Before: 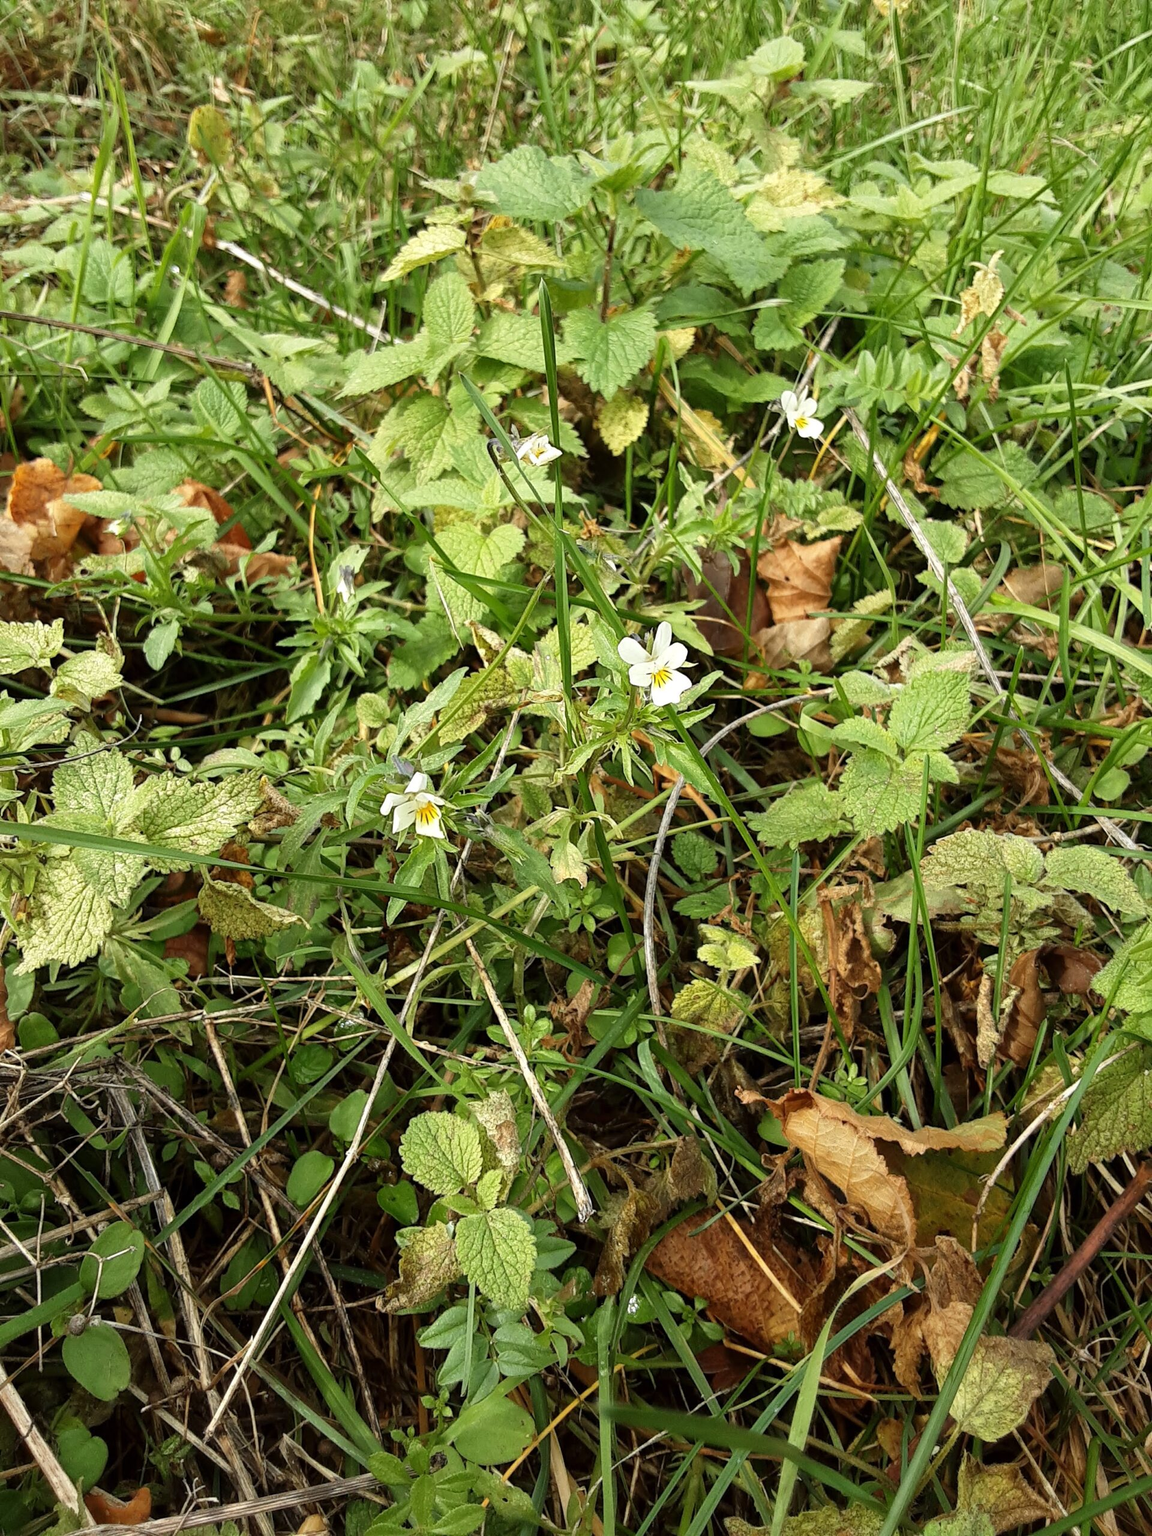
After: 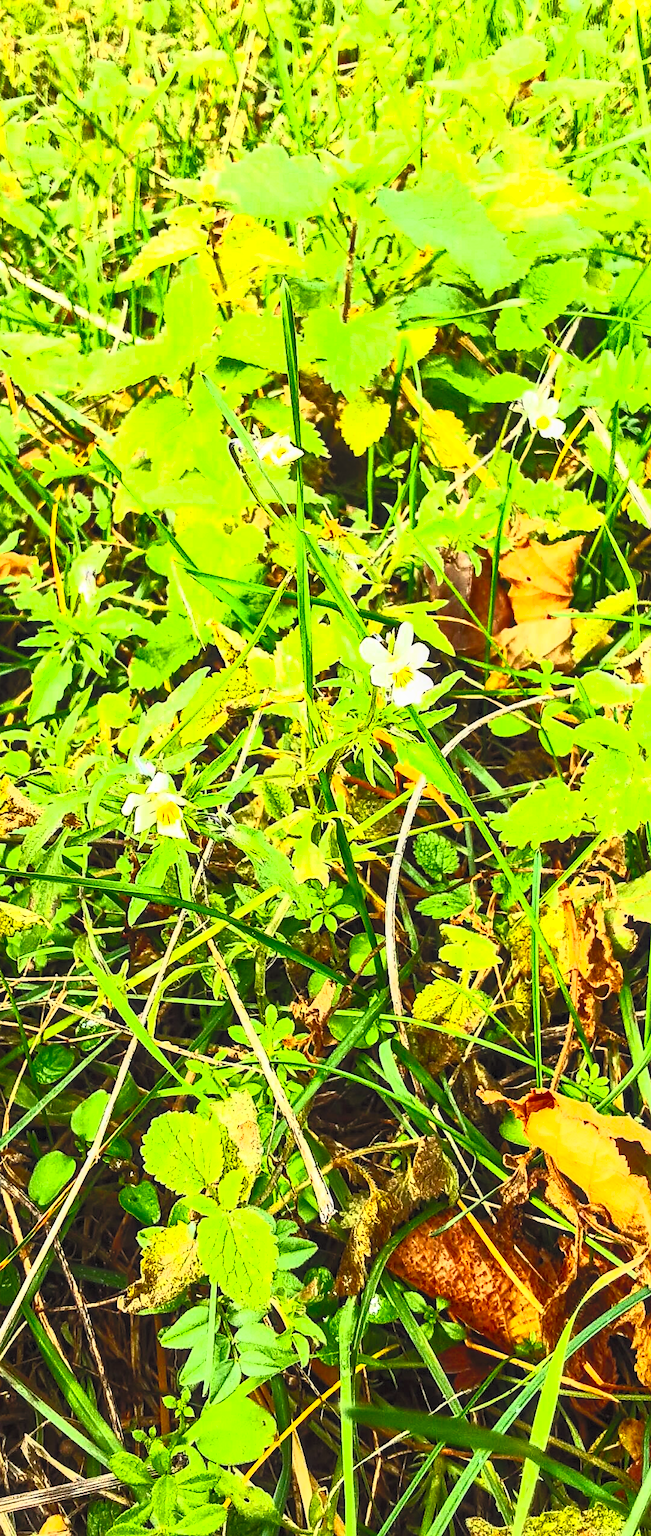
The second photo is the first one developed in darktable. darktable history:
crop and rotate: left 22.481%, right 20.965%
contrast brightness saturation: contrast 0.996, brightness 0.999, saturation 0.995
sharpen: radius 1.007, threshold 1.016
local contrast: on, module defaults
exposure: exposure 0.203 EV, compensate highlight preservation false
color zones: curves: ch0 [(0, 0.5) (0.143, 0.5) (0.286, 0.5) (0.429, 0.5) (0.62, 0.489) (0.714, 0.445) (0.844, 0.496) (1, 0.5)]; ch1 [(0, 0.5) (0.143, 0.5) (0.286, 0.5) (0.429, 0.5) (0.571, 0.5) (0.714, 0.523) (0.857, 0.5) (1, 0.5)]
tone equalizer: -8 EV -0.454 EV, -7 EV -0.411 EV, -6 EV -0.362 EV, -5 EV -0.203 EV, -3 EV 0.246 EV, -2 EV 0.329 EV, -1 EV 0.402 EV, +0 EV 0.411 EV, edges refinement/feathering 500, mask exposure compensation -1.57 EV, preserve details no
